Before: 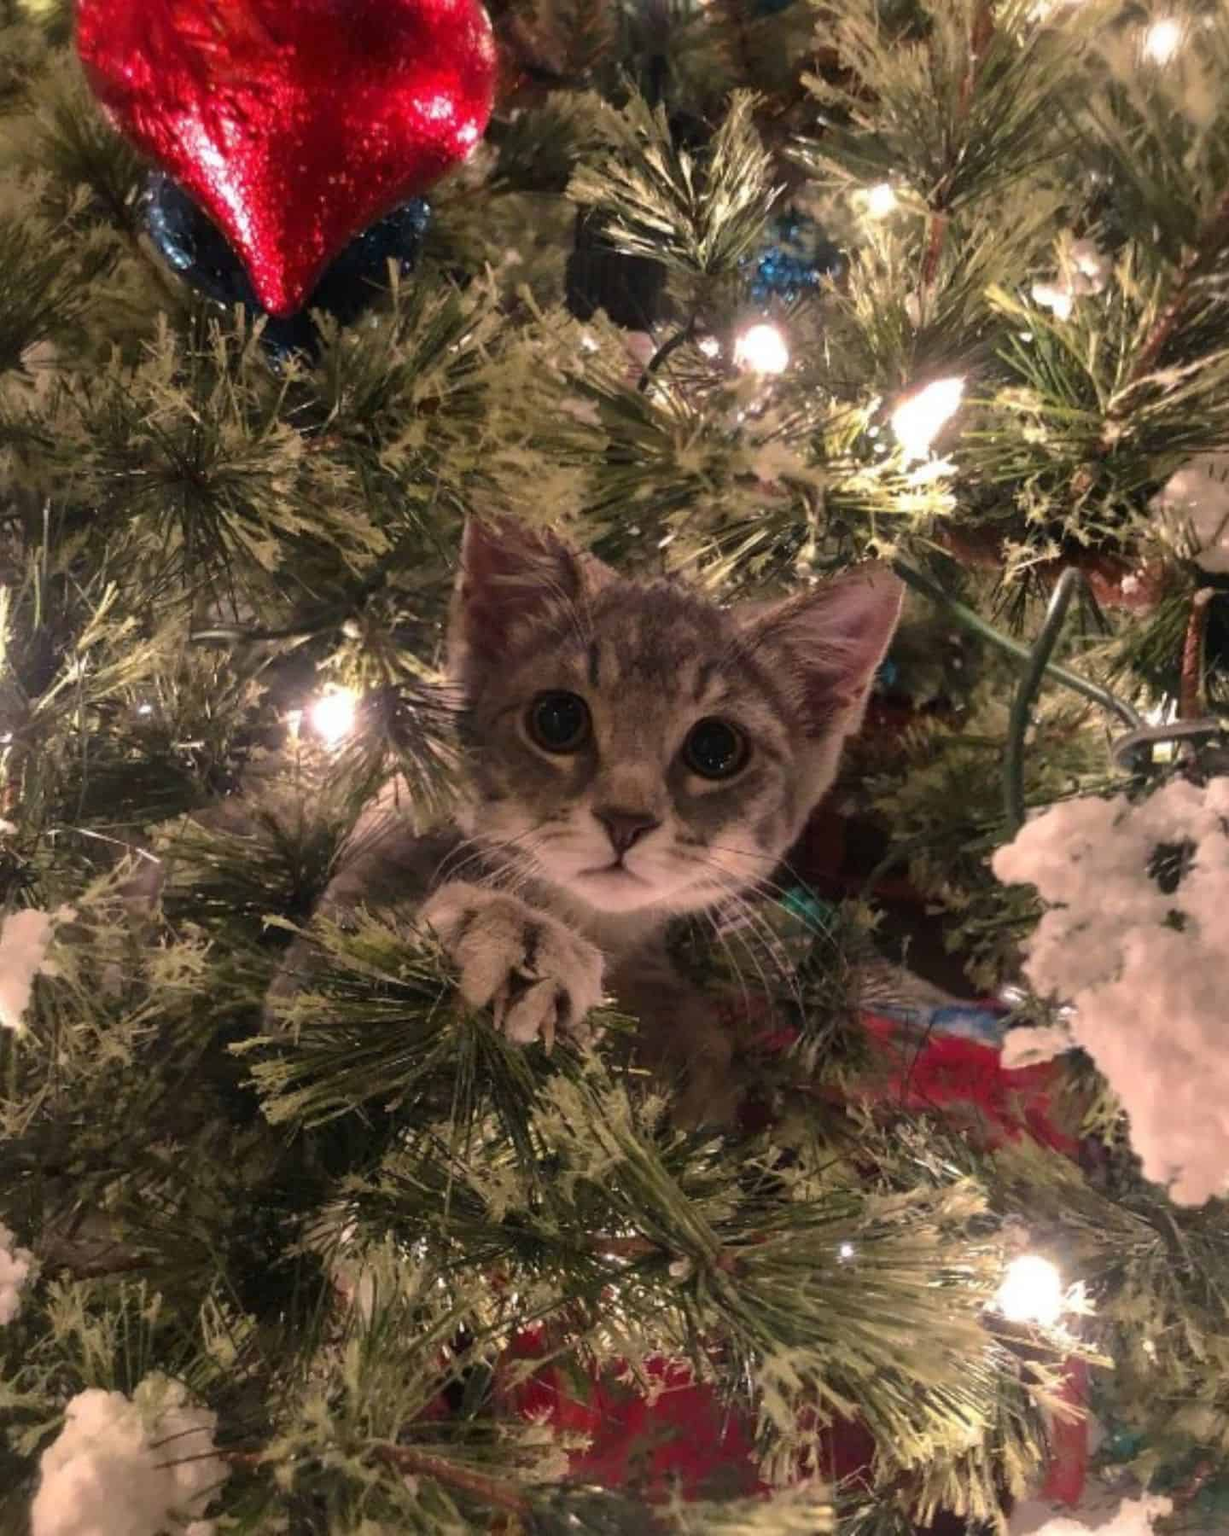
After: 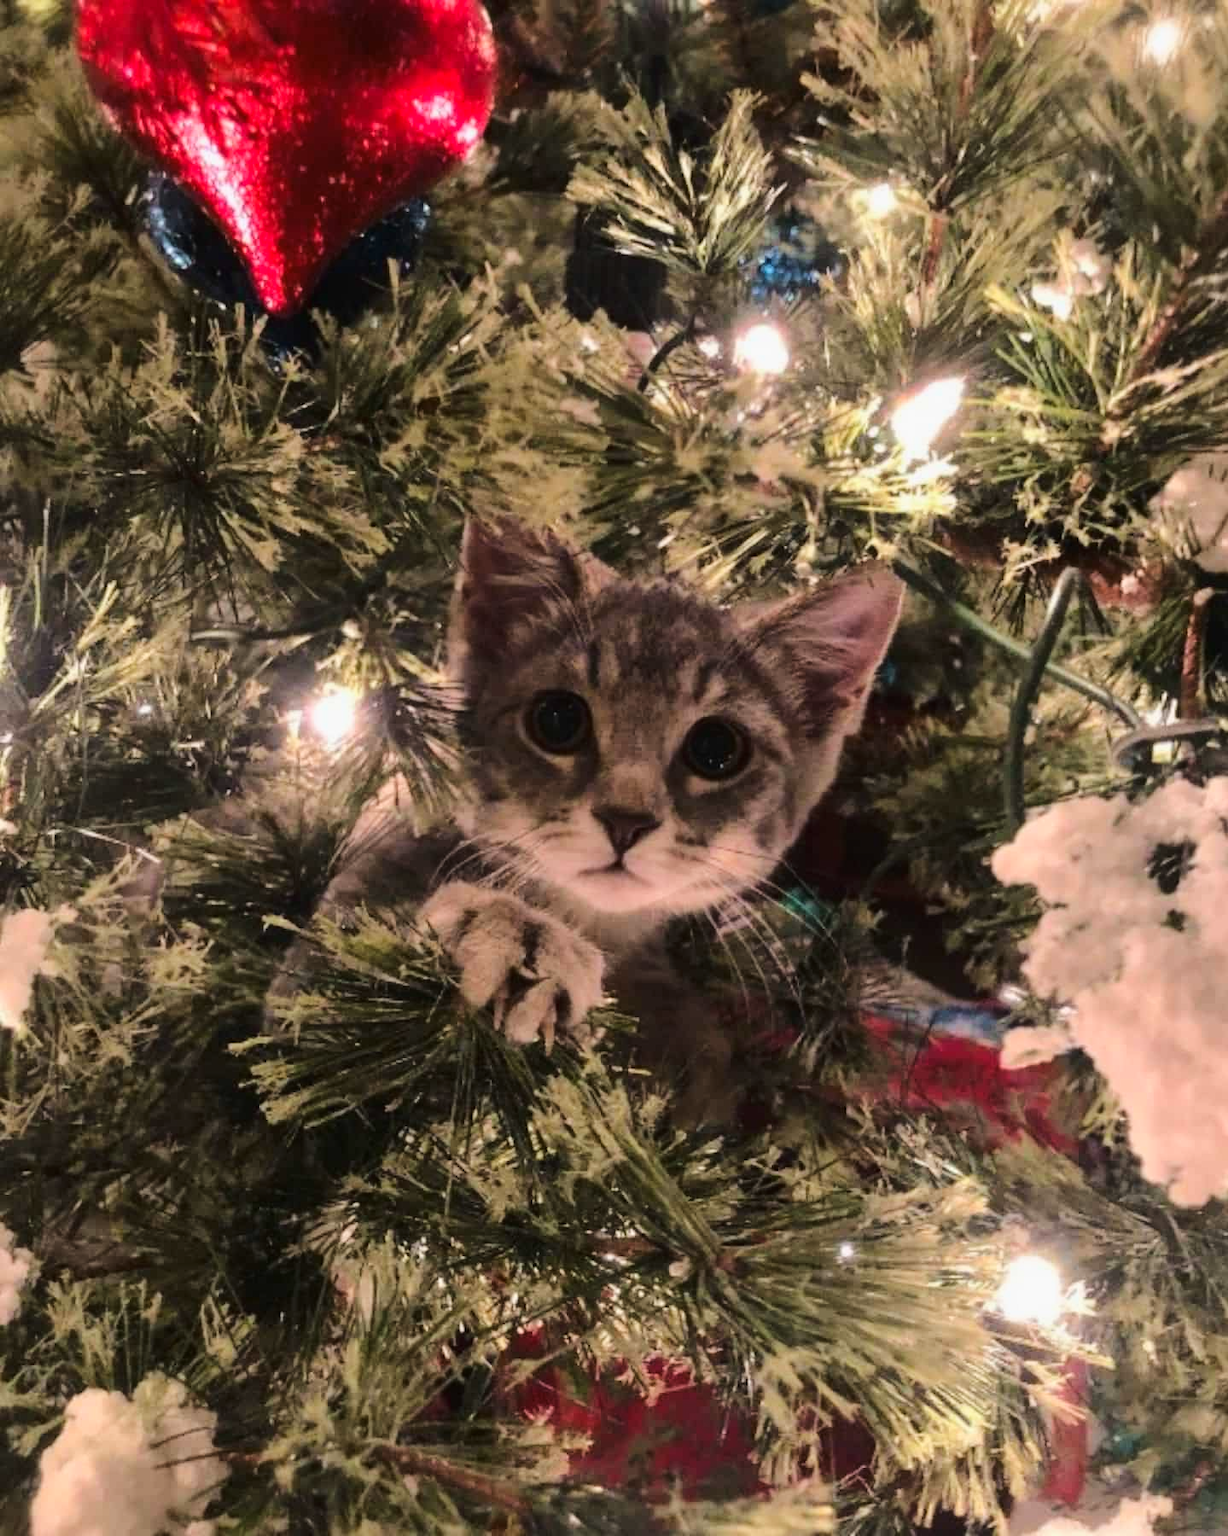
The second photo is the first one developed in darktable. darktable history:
tone curve: curves: ch0 [(0, 0.01) (0.097, 0.07) (0.204, 0.173) (0.447, 0.517) (0.539, 0.624) (0.733, 0.791) (0.879, 0.898) (1, 0.98)]; ch1 [(0, 0) (0.393, 0.415) (0.447, 0.448) (0.485, 0.494) (0.523, 0.509) (0.545, 0.544) (0.574, 0.578) (0.648, 0.674) (1, 1)]; ch2 [(0, 0) (0.369, 0.388) (0.449, 0.431) (0.499, 0.5) (0.521, 0.517) (0.53, 0.54) (0.564, 0.569) (0.674, 0.735) (1, 1)], color space Lab, linked channels, preserve colors none
